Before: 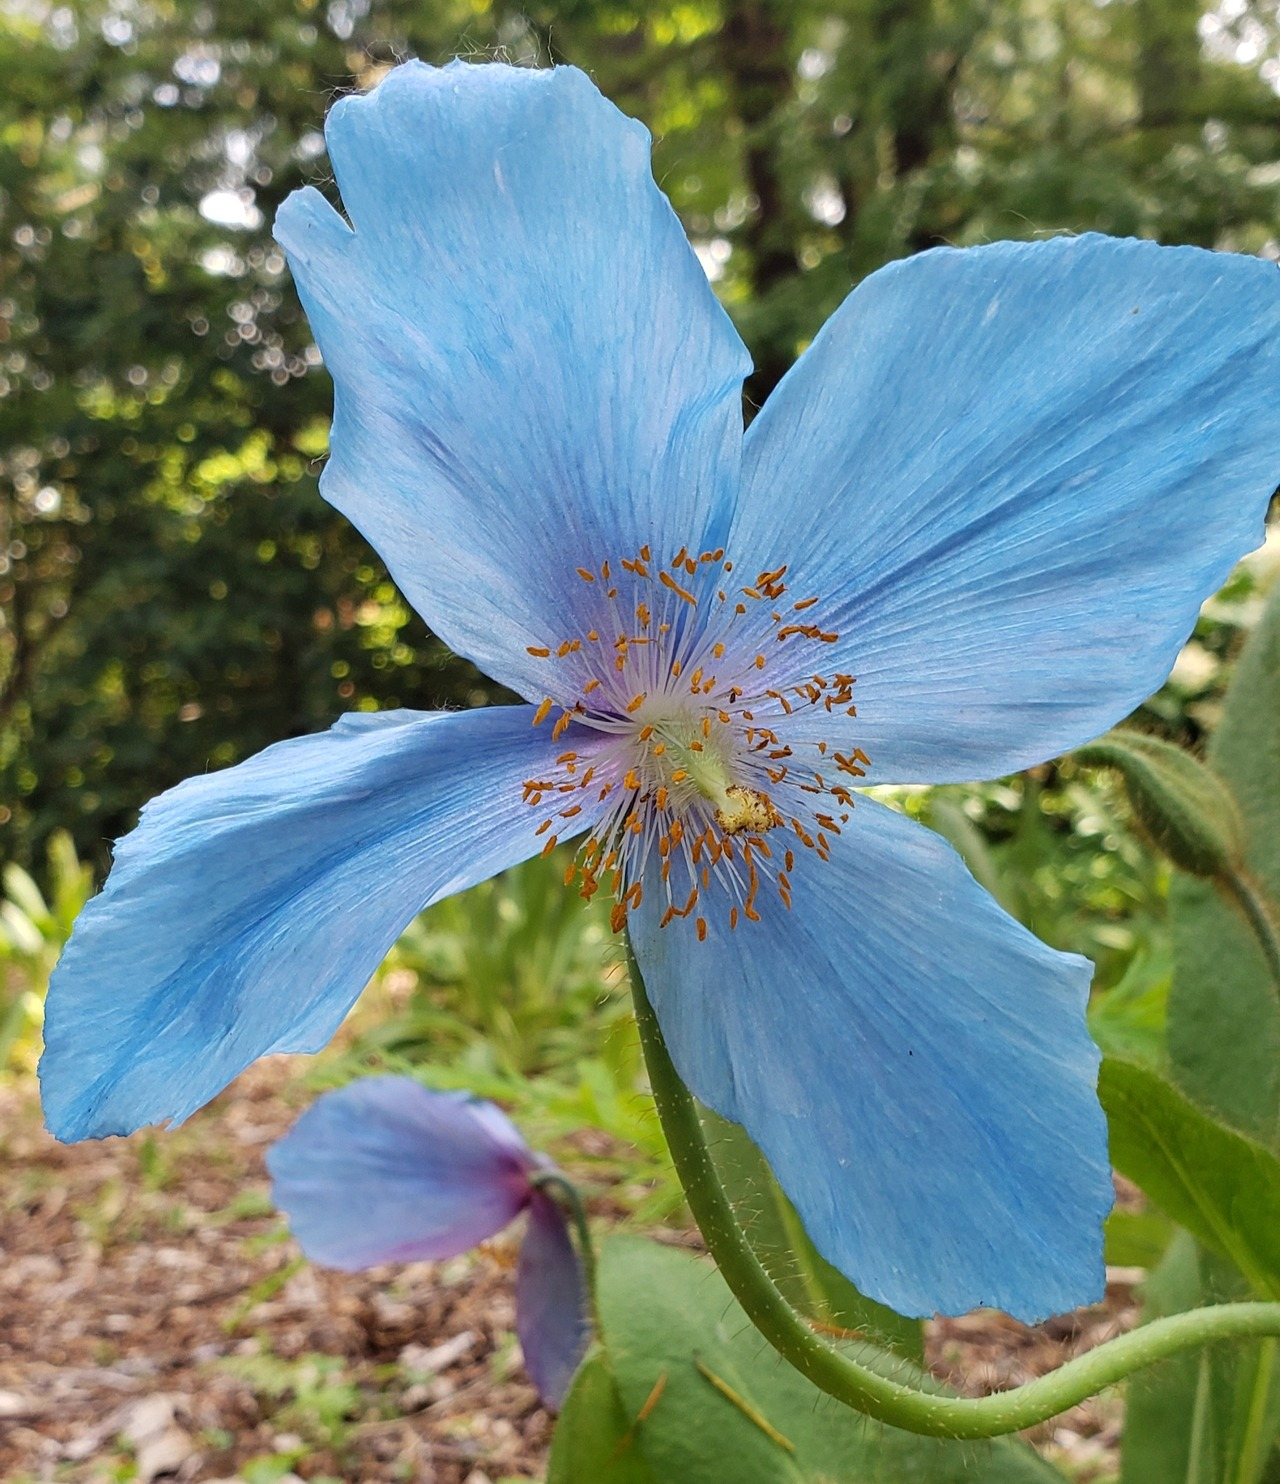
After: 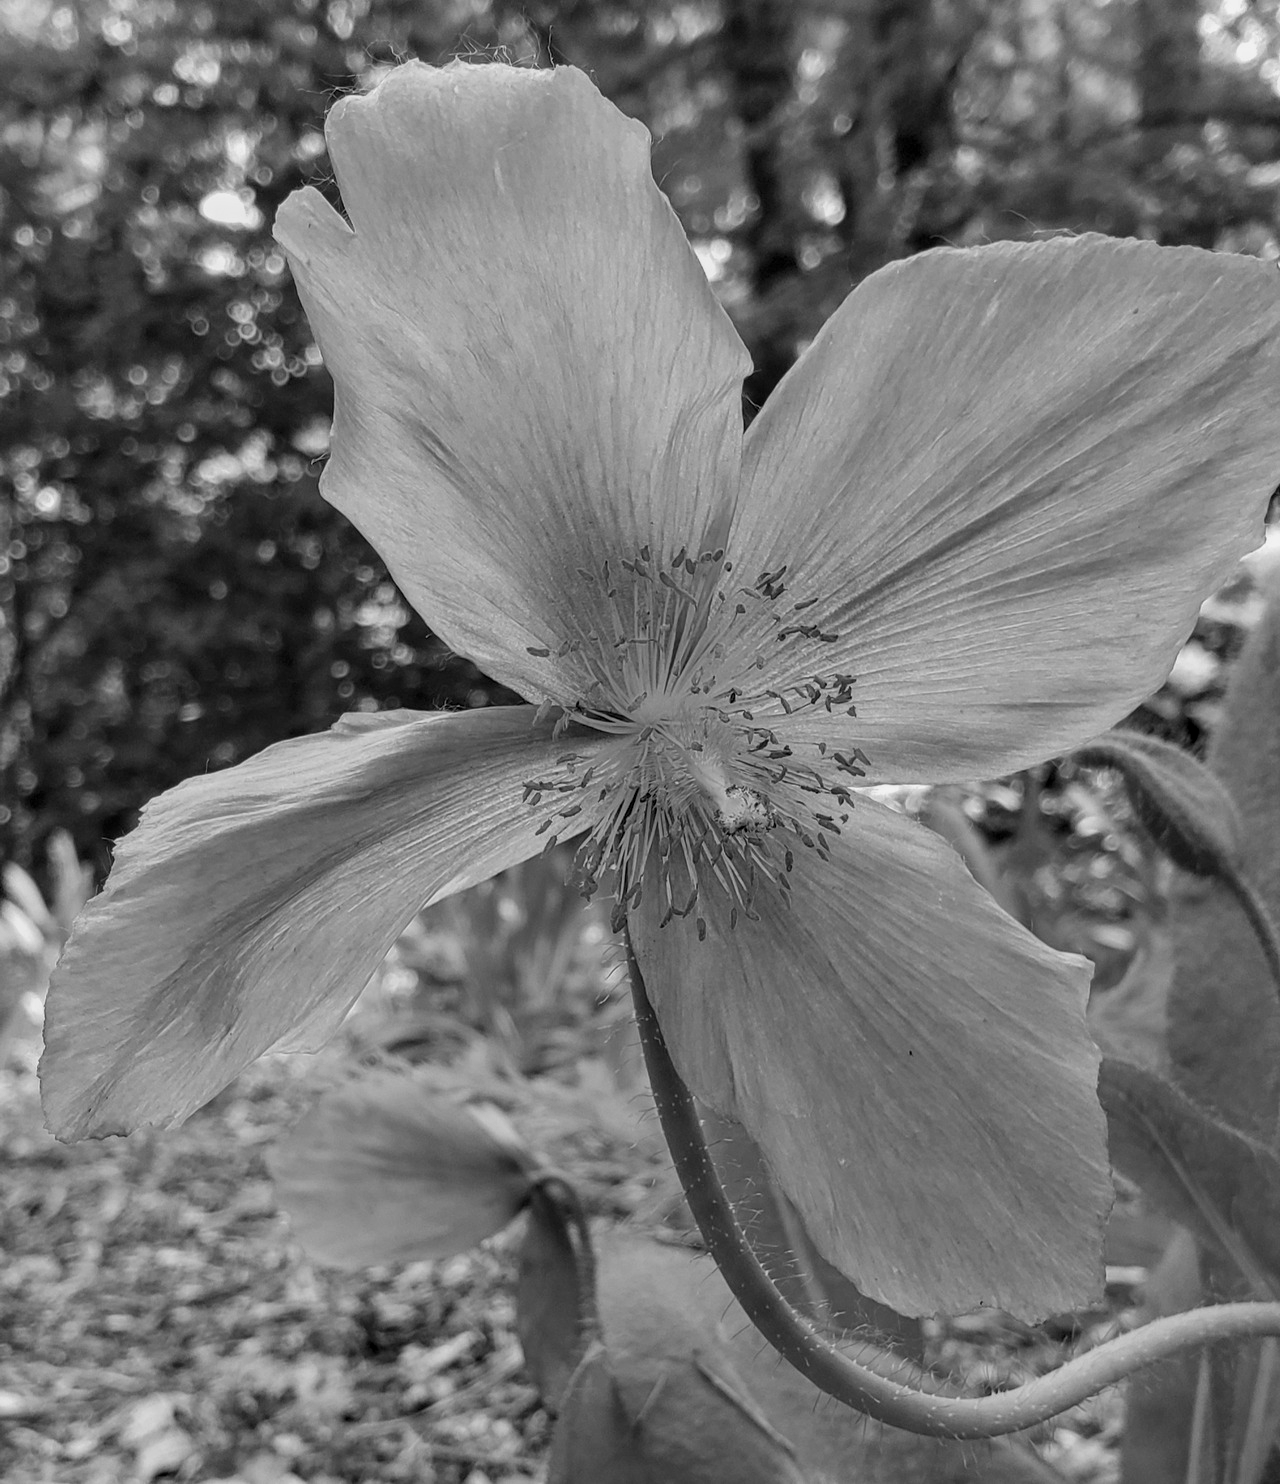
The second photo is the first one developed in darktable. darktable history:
monochrome: a -4.13, b 5.16, size 1
white balance: red 0.976, blue 1.04
local contrast: on, module defaults
exposure: exposure -0.293 EV, compensate highlight preservation false
